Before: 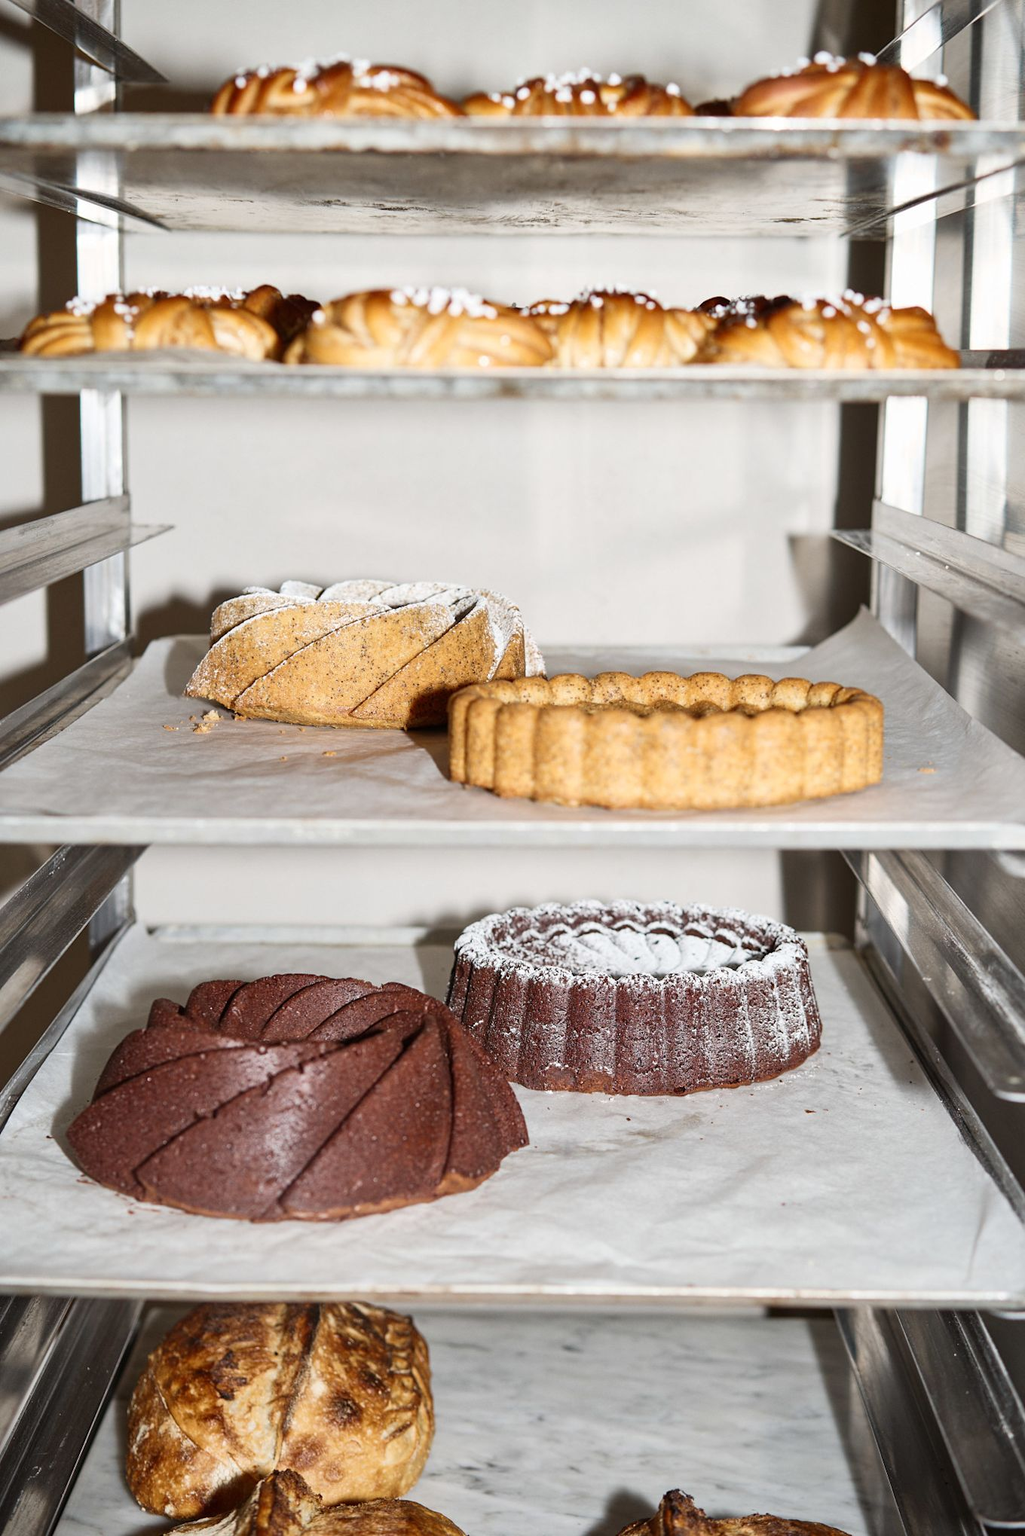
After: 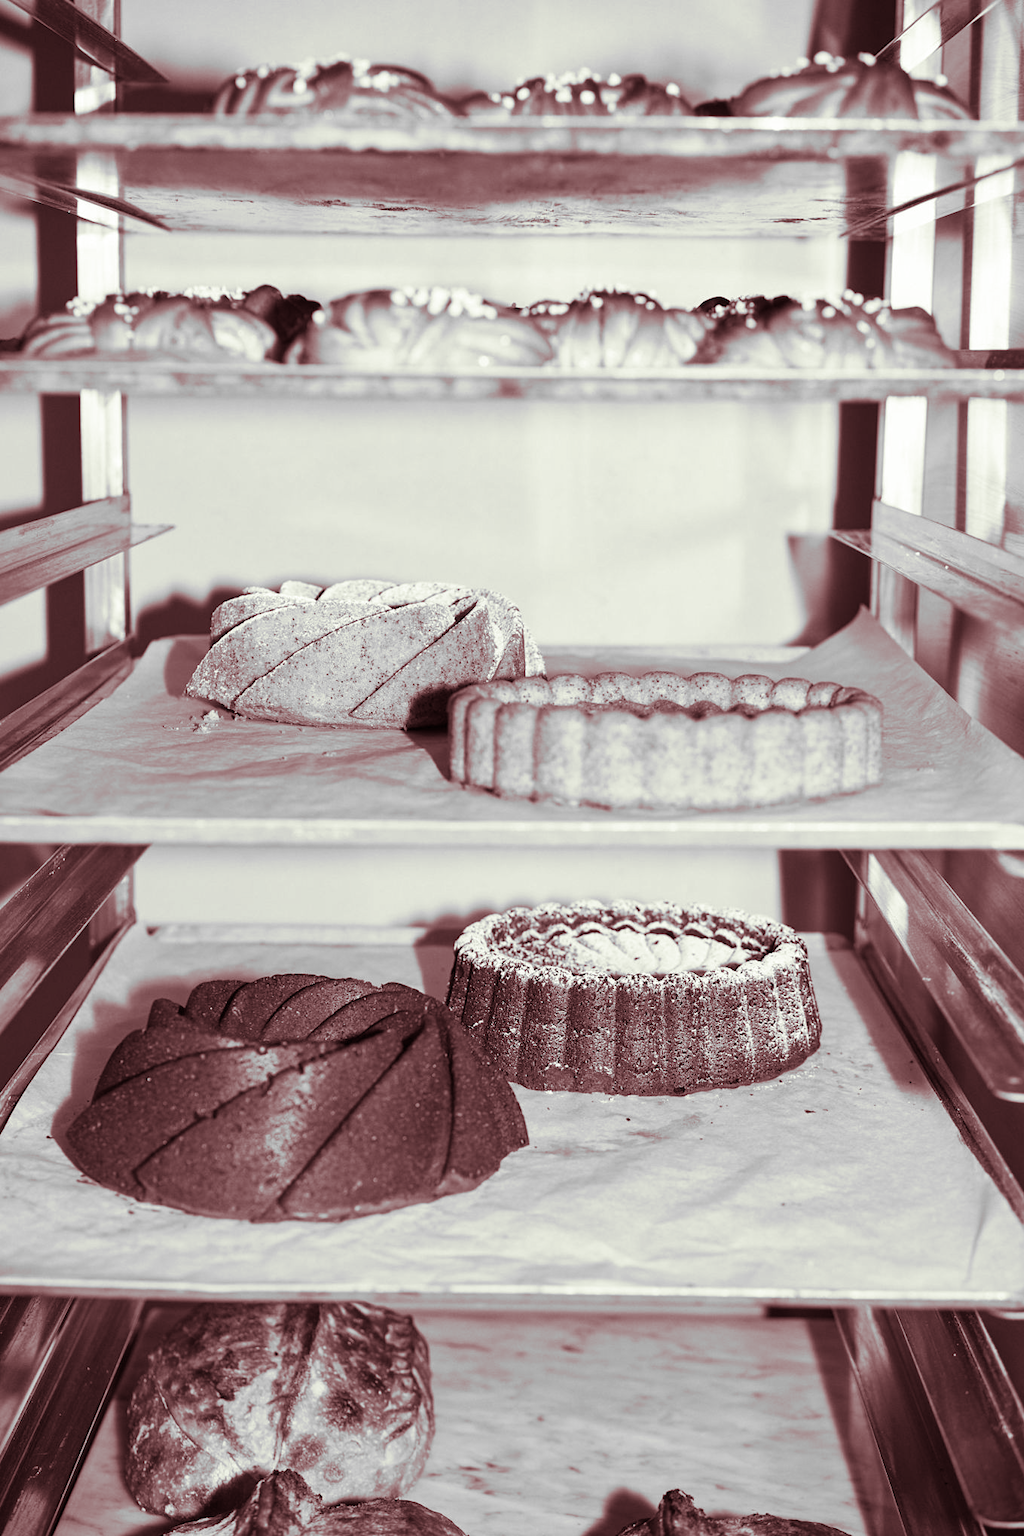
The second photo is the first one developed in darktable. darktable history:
monochrome: on, module defaults
split-toning: compress 20%
